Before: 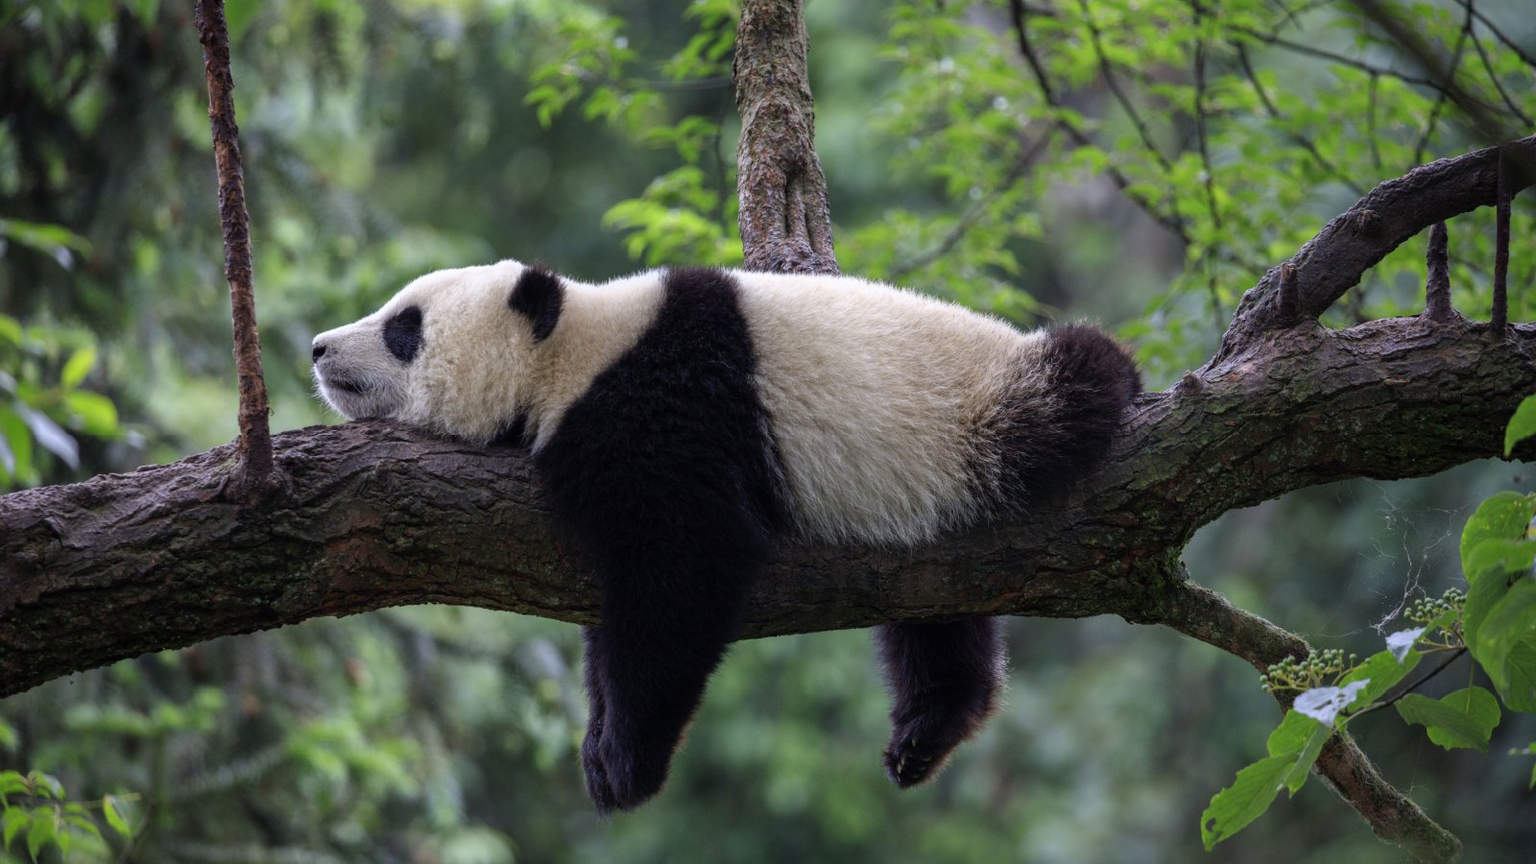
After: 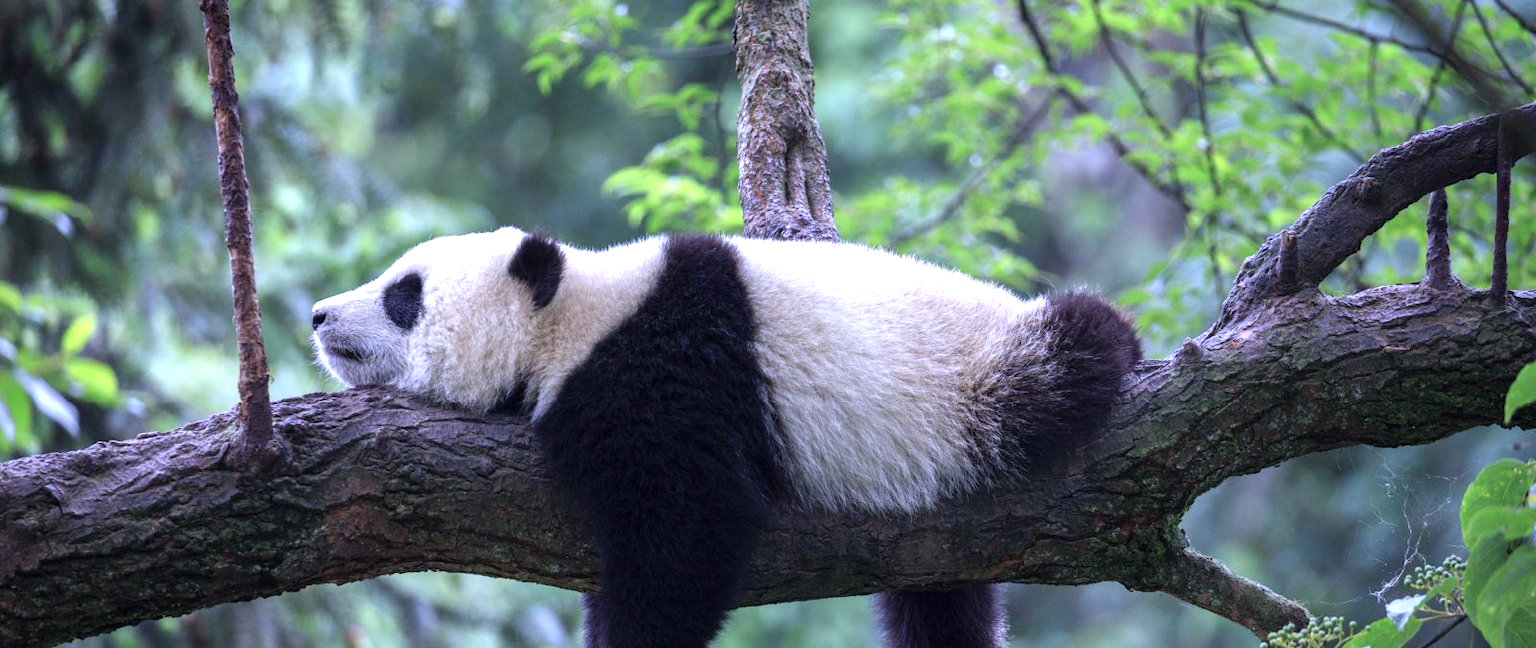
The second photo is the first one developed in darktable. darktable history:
crop: top 3.857%, bottom 21.132%
exposure: exposure 0.935 EV, compensate highlight preservation false
color calibration: illuminant as shot in camera, x 0.379, y 0.396, temperature 4138.76 K
